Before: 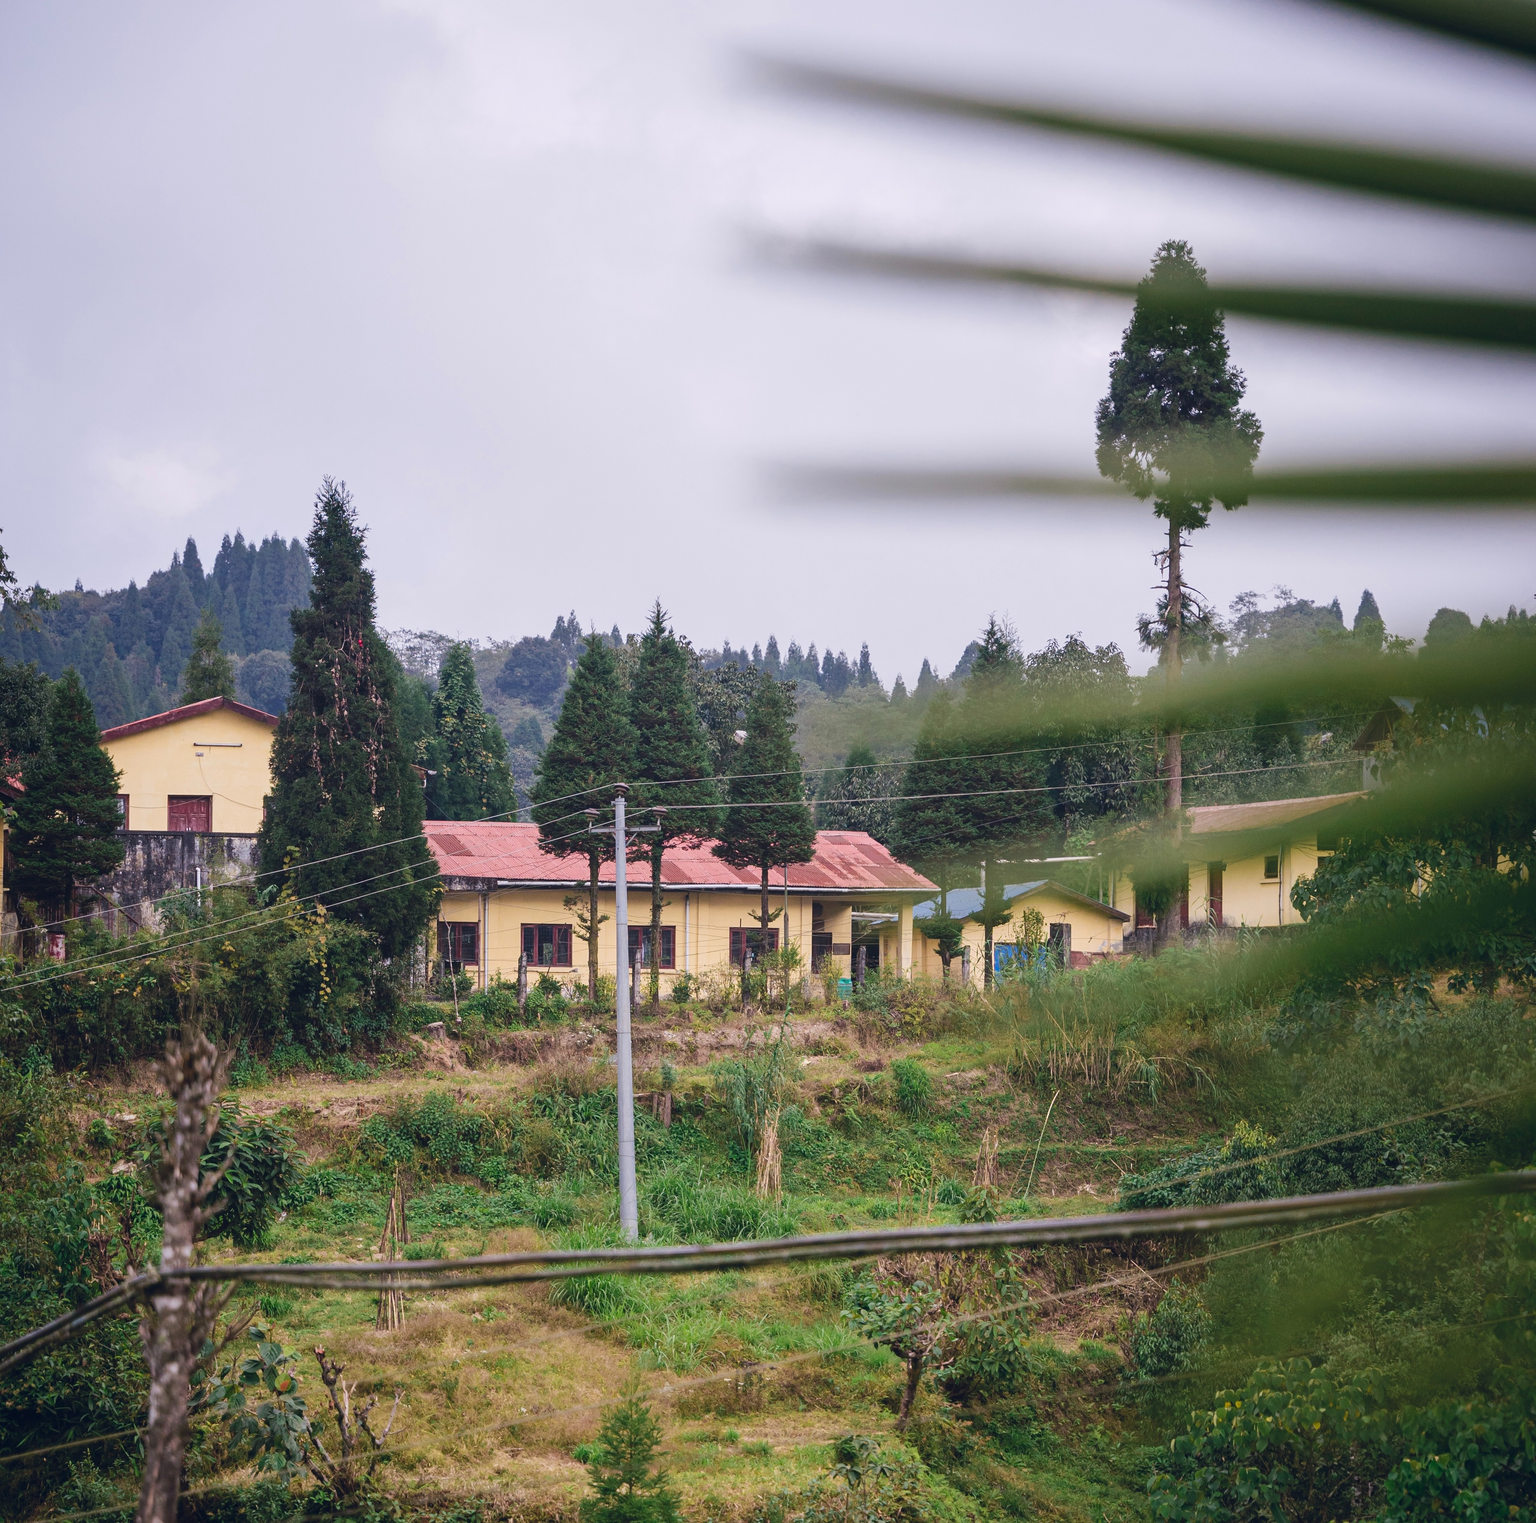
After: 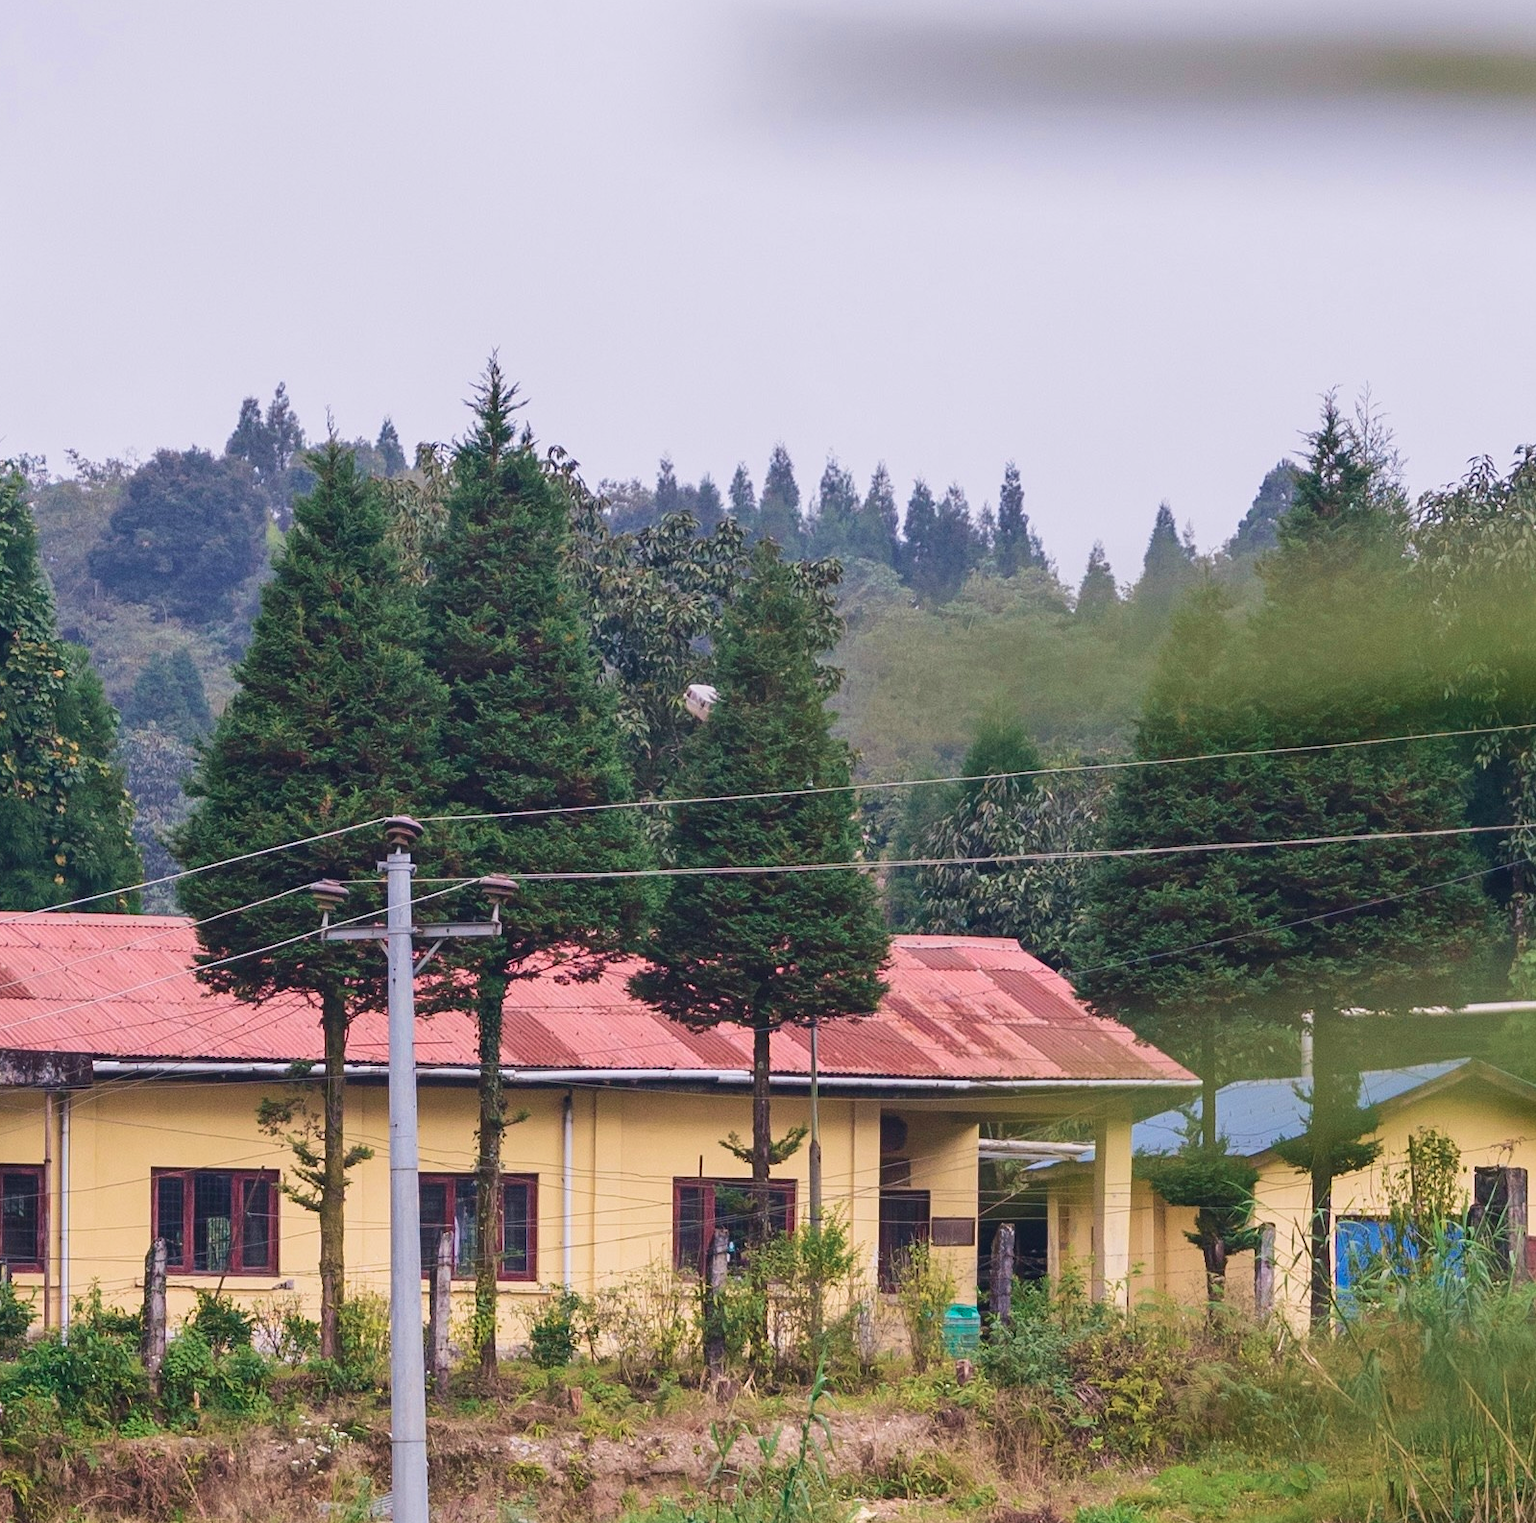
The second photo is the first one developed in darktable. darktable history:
crop: left 30%, top 30%, right 30%, bottom 30%
white balance: emerald 1
velvia: on, module defaults
